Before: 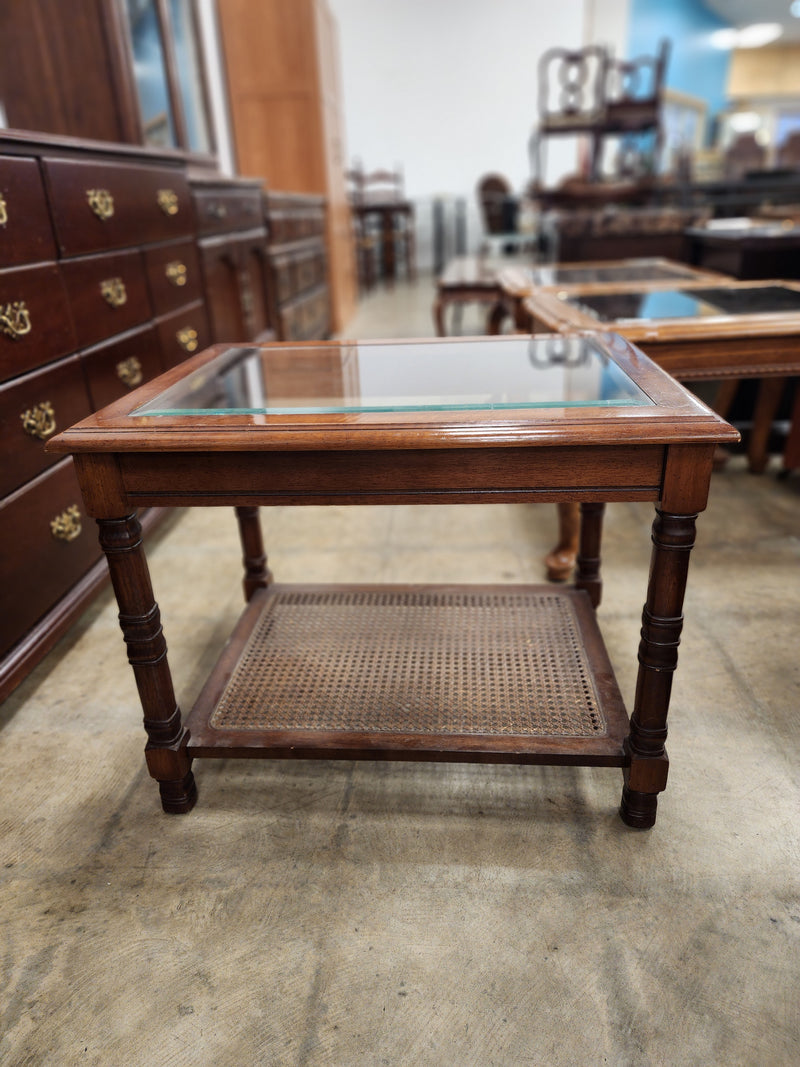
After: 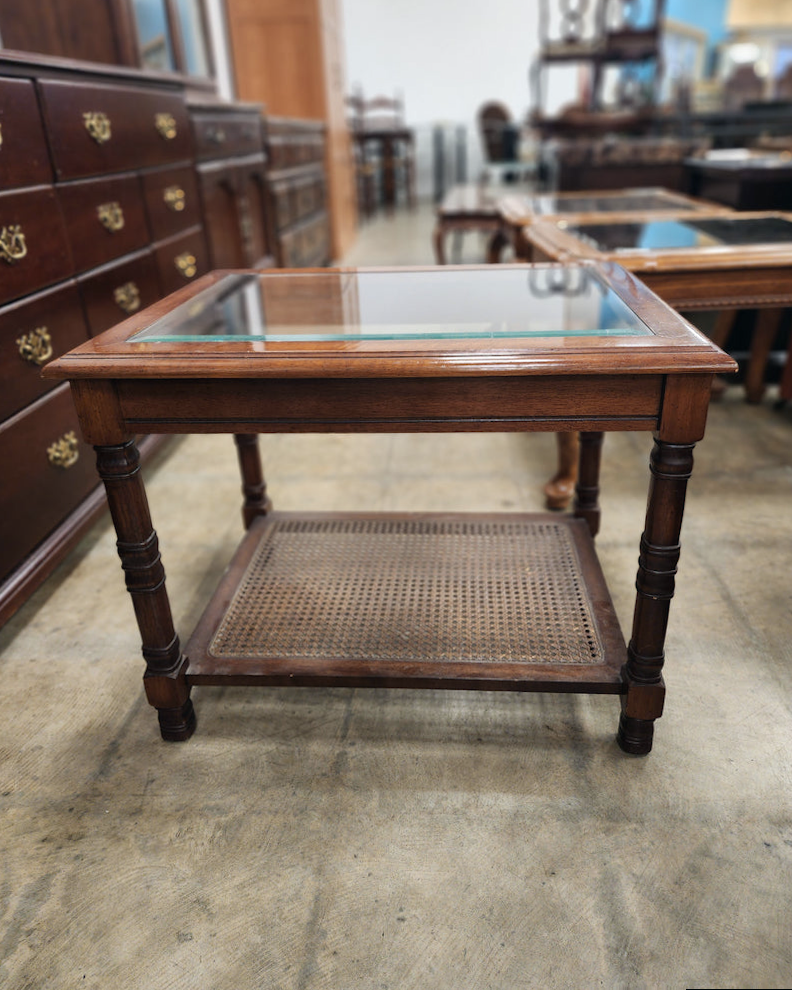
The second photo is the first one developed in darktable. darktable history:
rotate and perspective: rotation 0.174°, lens shift (vertical) 0.013, lens shift (horizontal) 0.019, shear 0.001, automatic cropping original format, crop left 0.007, crop right 0.991, crop top 0.016, crop bottom 0.997
crop and rotate: top 6.25%
color balance: mode lift, gamma, gain (sRGB), lift [1, 1, 1.022, 1.026]
